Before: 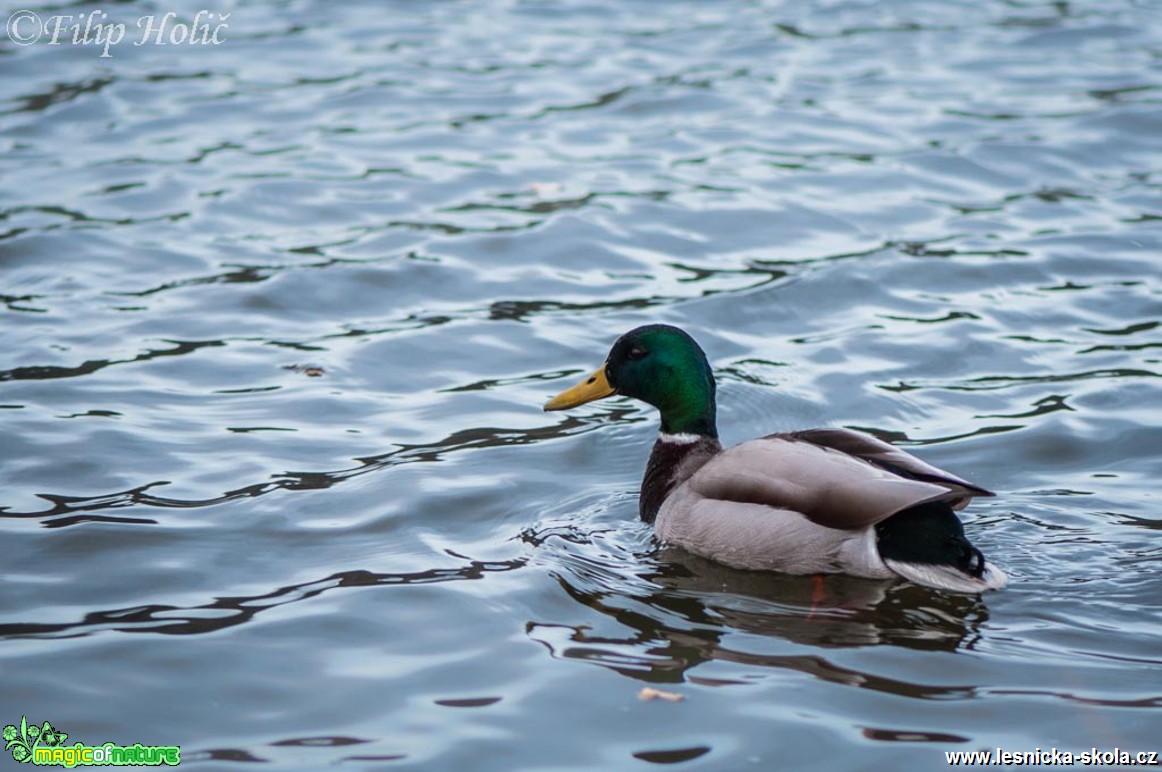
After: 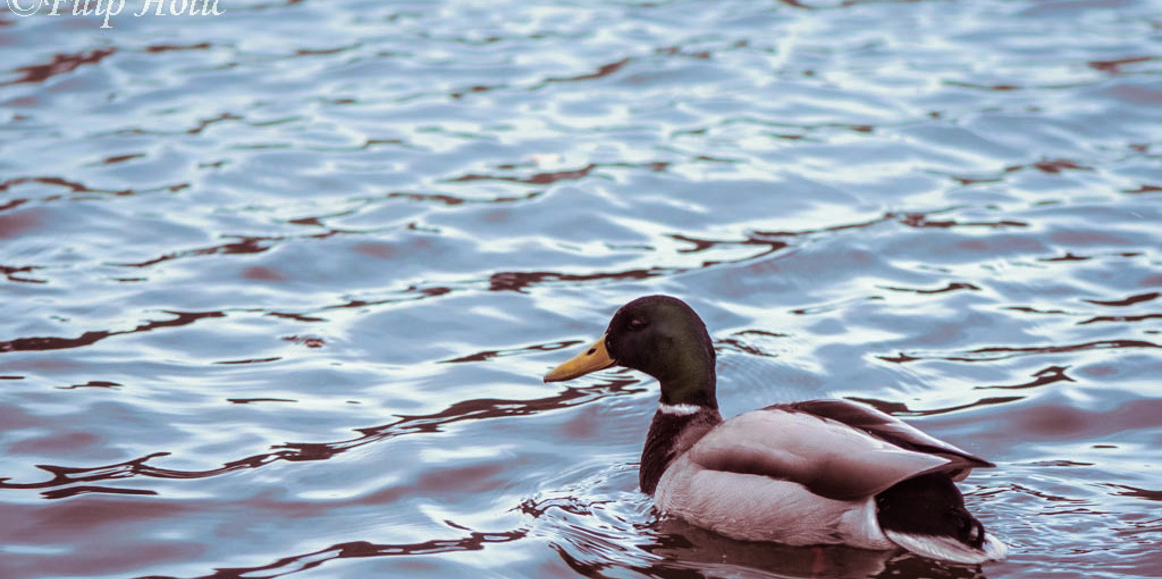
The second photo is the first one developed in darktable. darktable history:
exposure: exposure 0.2 EV, compensate highlight preservation false
crop: top 3.857%, bottom 21.132%
split-toning: on, module defaults
